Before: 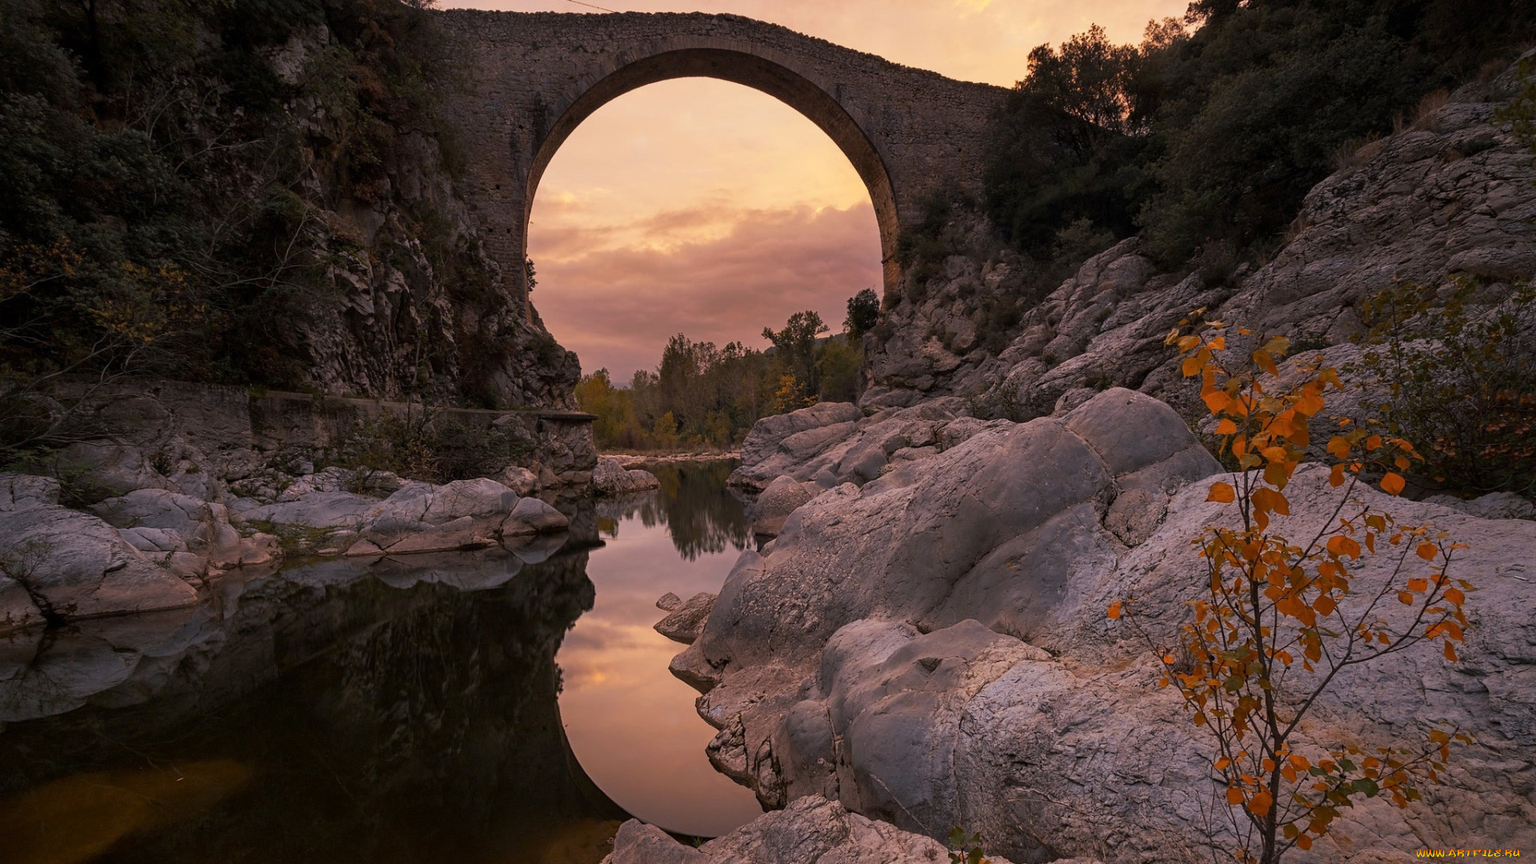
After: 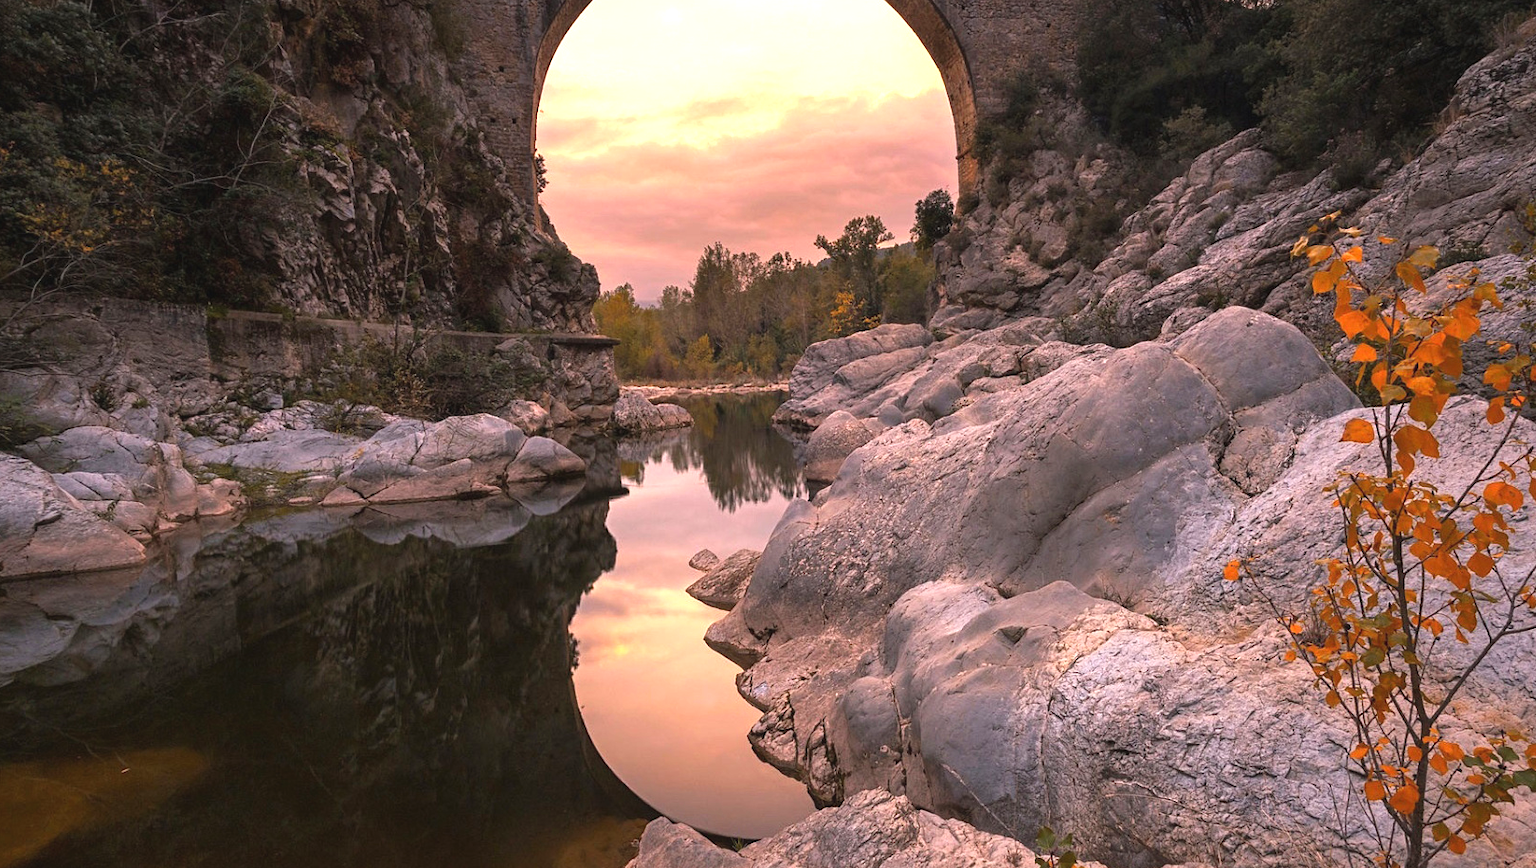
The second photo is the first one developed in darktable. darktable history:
crop and rotate: left 4.883%, top 15.01%, right 10.649%
levels: levels [0, 0.43, 0.859]
exposure: black level correction -0.002, exposure 0.711 EV, compensate highlight preservation false
